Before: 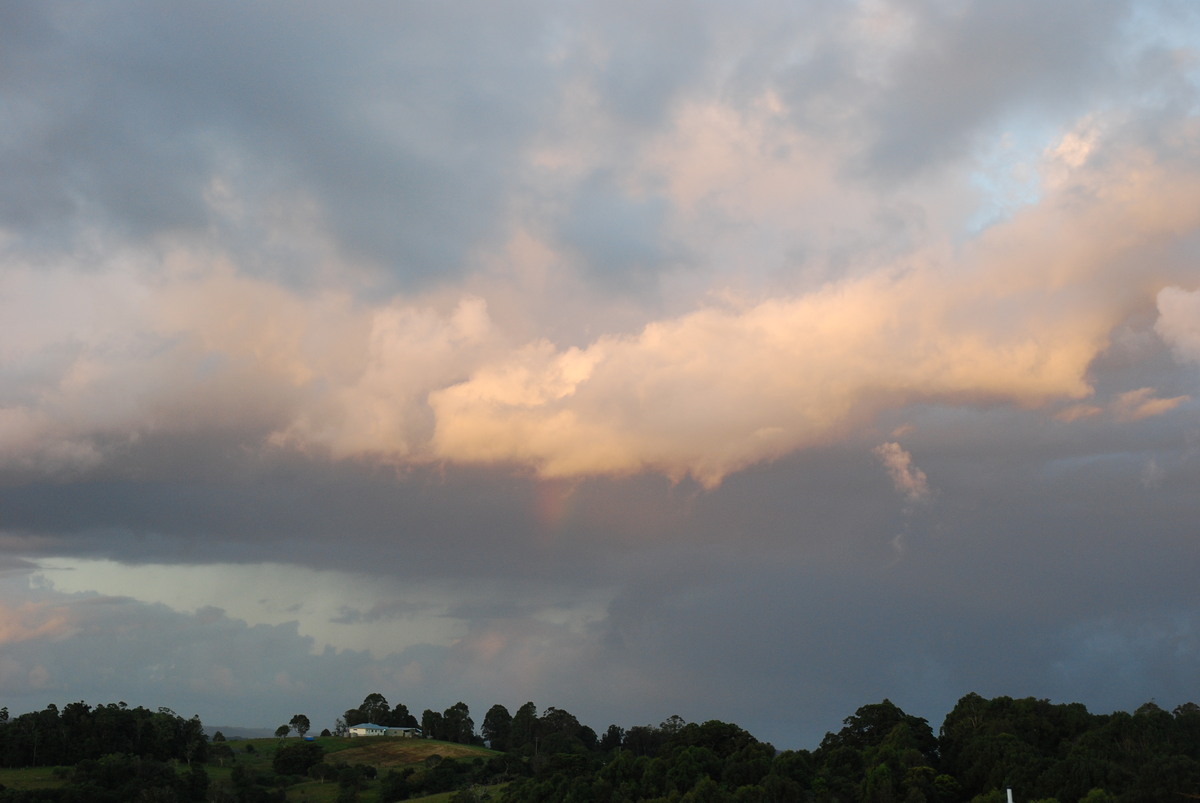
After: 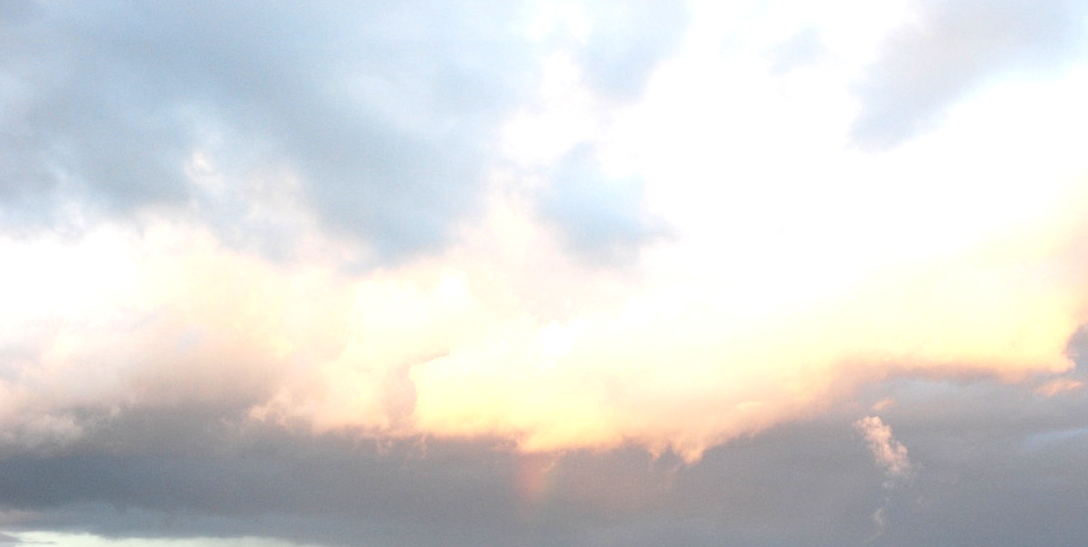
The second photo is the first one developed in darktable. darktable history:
crop: left 1.596%, top 3.361%, right 7.714%, bottom 28.46%
exposure: exposure 0.558 EV, compensate exposure bias true, compensate highlight preservation false
tone equalizer: -8 EV -0.78 EV, -7 EV -0.732 EV, -6 EV -0.625 EV, -5 EV -0.404 EV, -3 EV 0.404 EV, -2 EV 0.6 EV, -1 EV 0.696 EV, +0 EV 0.753 EV, edges refinement/feathering 500, mask exposure compensation -1.57 EV, preserve details no
